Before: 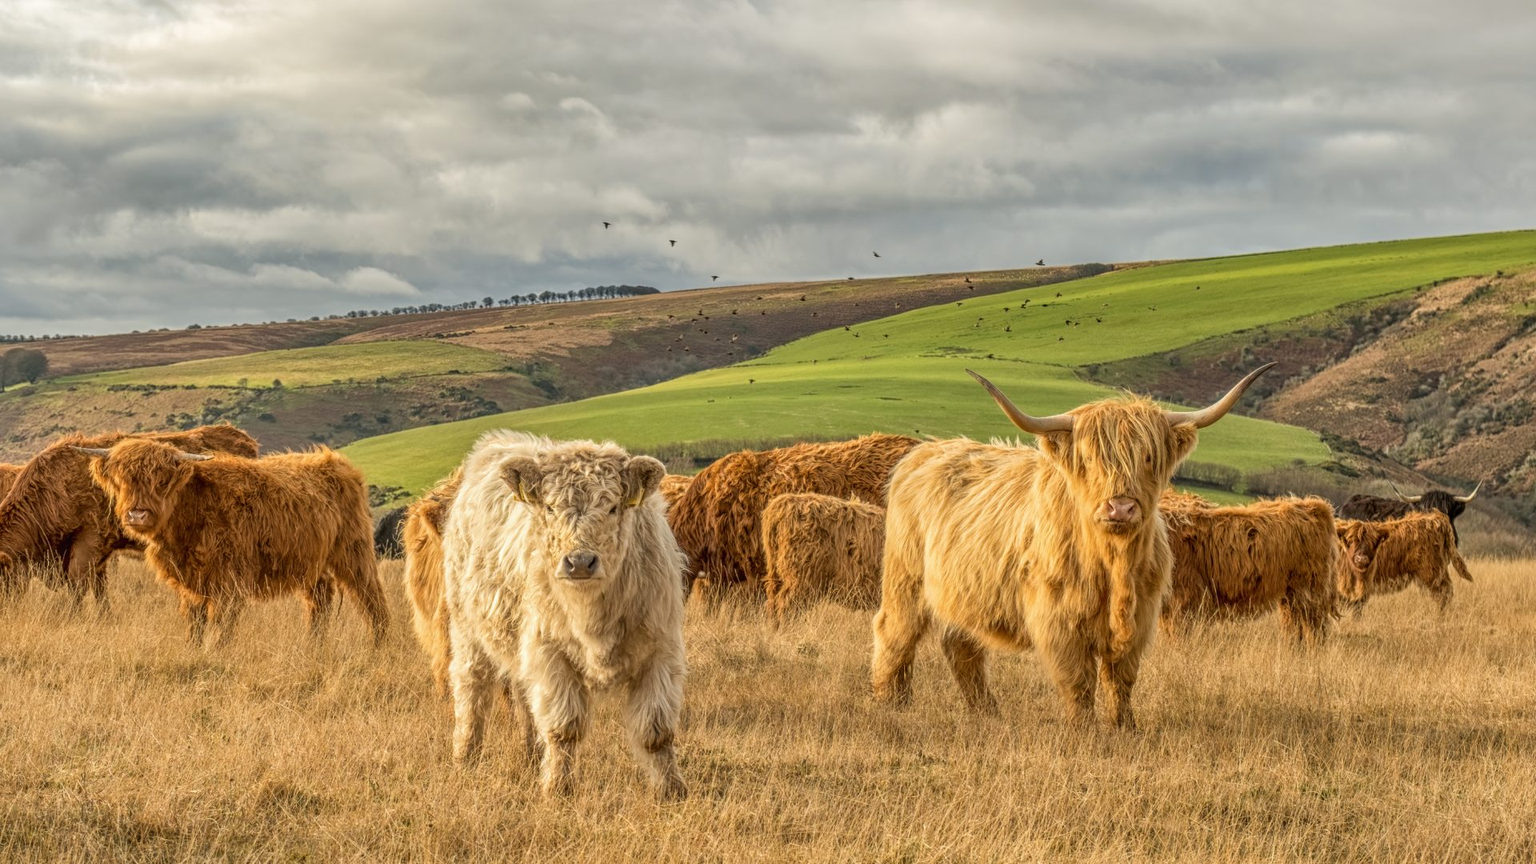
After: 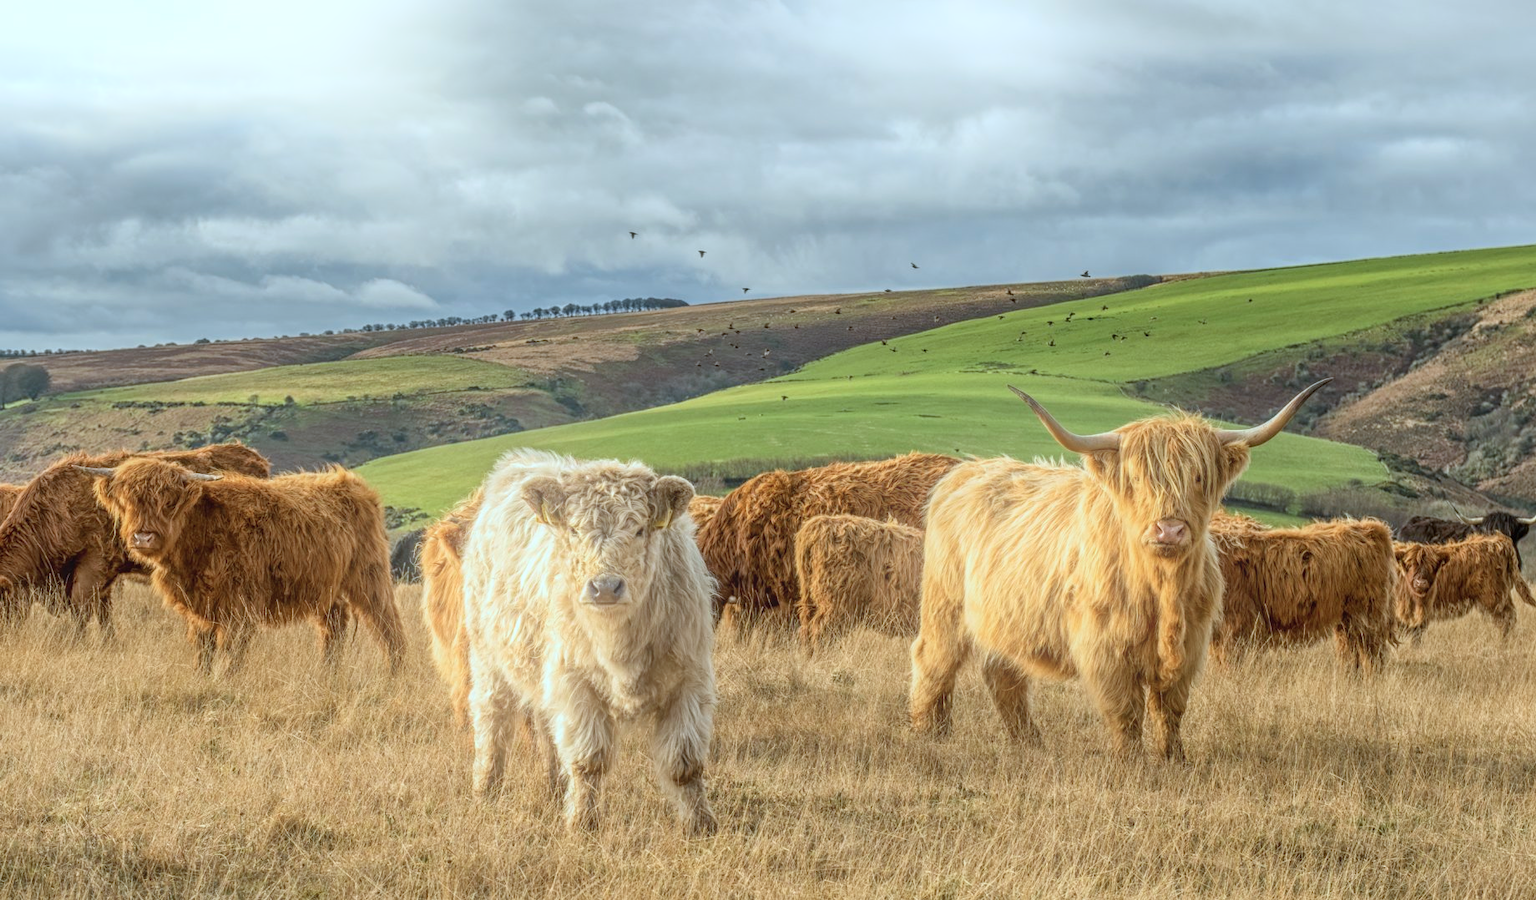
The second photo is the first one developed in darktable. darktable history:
crop: right 4.126%, bottom 0.031%
color calibration: illuminant as shot in camera, x 0.383, y 0.38, temperature 3949.15 K, gamut compression 1.66
bloom: on, module defaults
